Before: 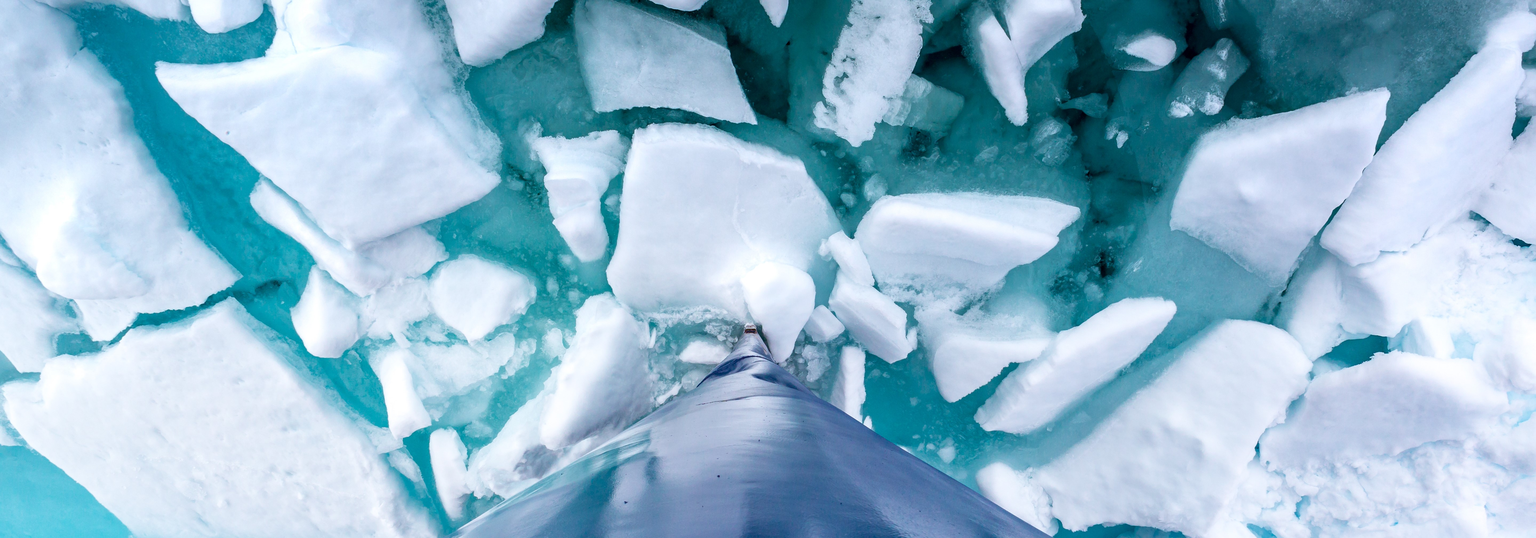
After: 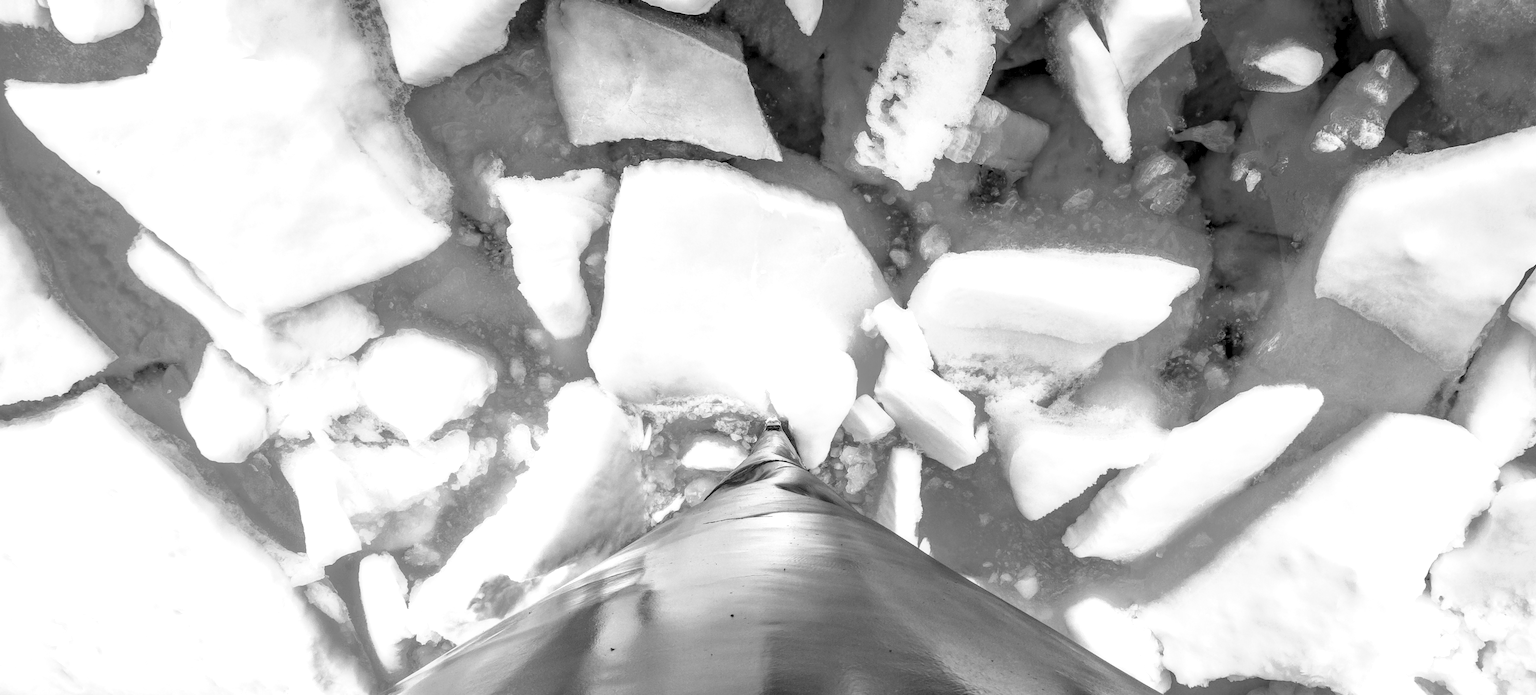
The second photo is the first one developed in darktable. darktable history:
monochrome: a 26.22, b 42.67, size 0.8
shadows and highlights: shadows 62.66, white point adjustment 0.37, highlights -34.44, compress 83.82%
color correction: highlights a* 8.98, highlights b* 15.09, shadows a* -0.49, shadows b* 26.52
crop: left 9.88%, right 12.664%
base curve: curves: ch0 [(0, 0) (0.283, 0.295) (1, 1)], preserve colors none
exposure: exposure 0.785 EV, compensate highlight preservation false
local contrast: detail 130%
color balance rgb: shadows lift › chroma 2%, shadows lift › hue 217.2°, power › hue 60°, highlights gain › chroma 1%, highlights gain › hue 69.6°, global offset › luminance -0.5%, perceptual saturation grading › global saturation 15%, global vibrance 15%
